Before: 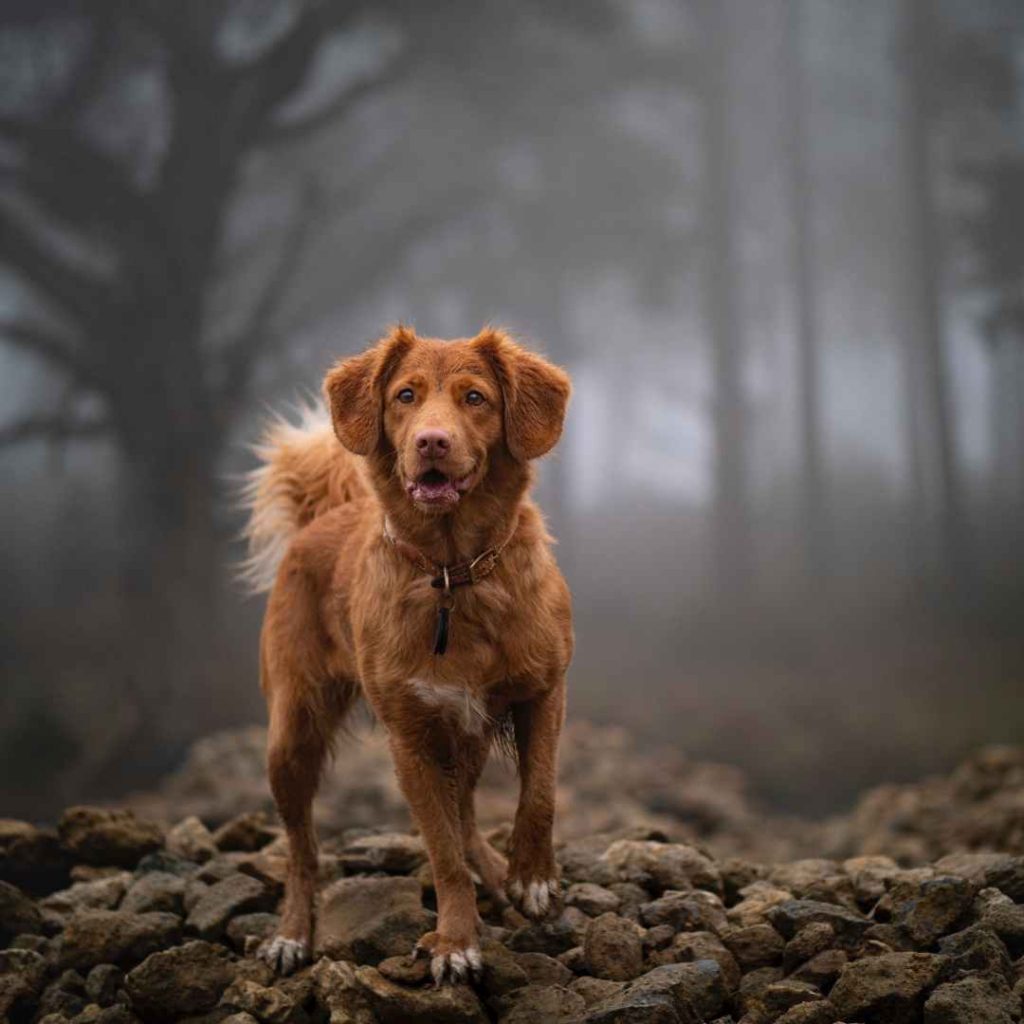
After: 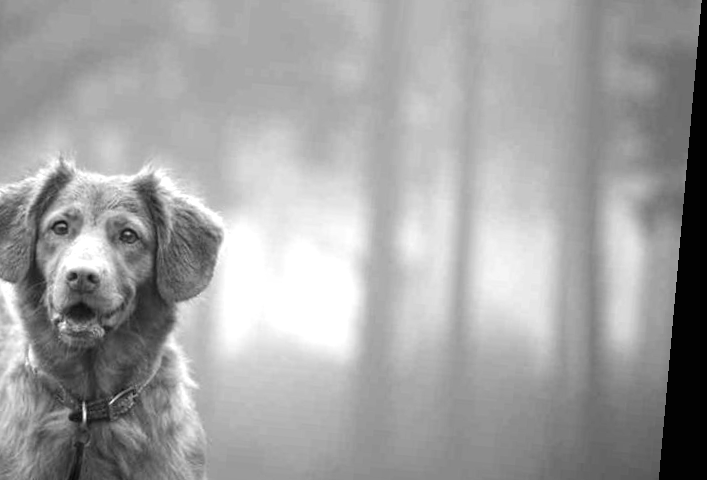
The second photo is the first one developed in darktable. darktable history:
rotate and perspective: rotation 5.12°, automatic cropping off
crop: left 36.005%, top 18.293%, right 0.31%, bottom 38.444%
monochrome: on, module defaults
exposure: black level correction 0, exposure 1.3 EV, compensate highlight preservation false
